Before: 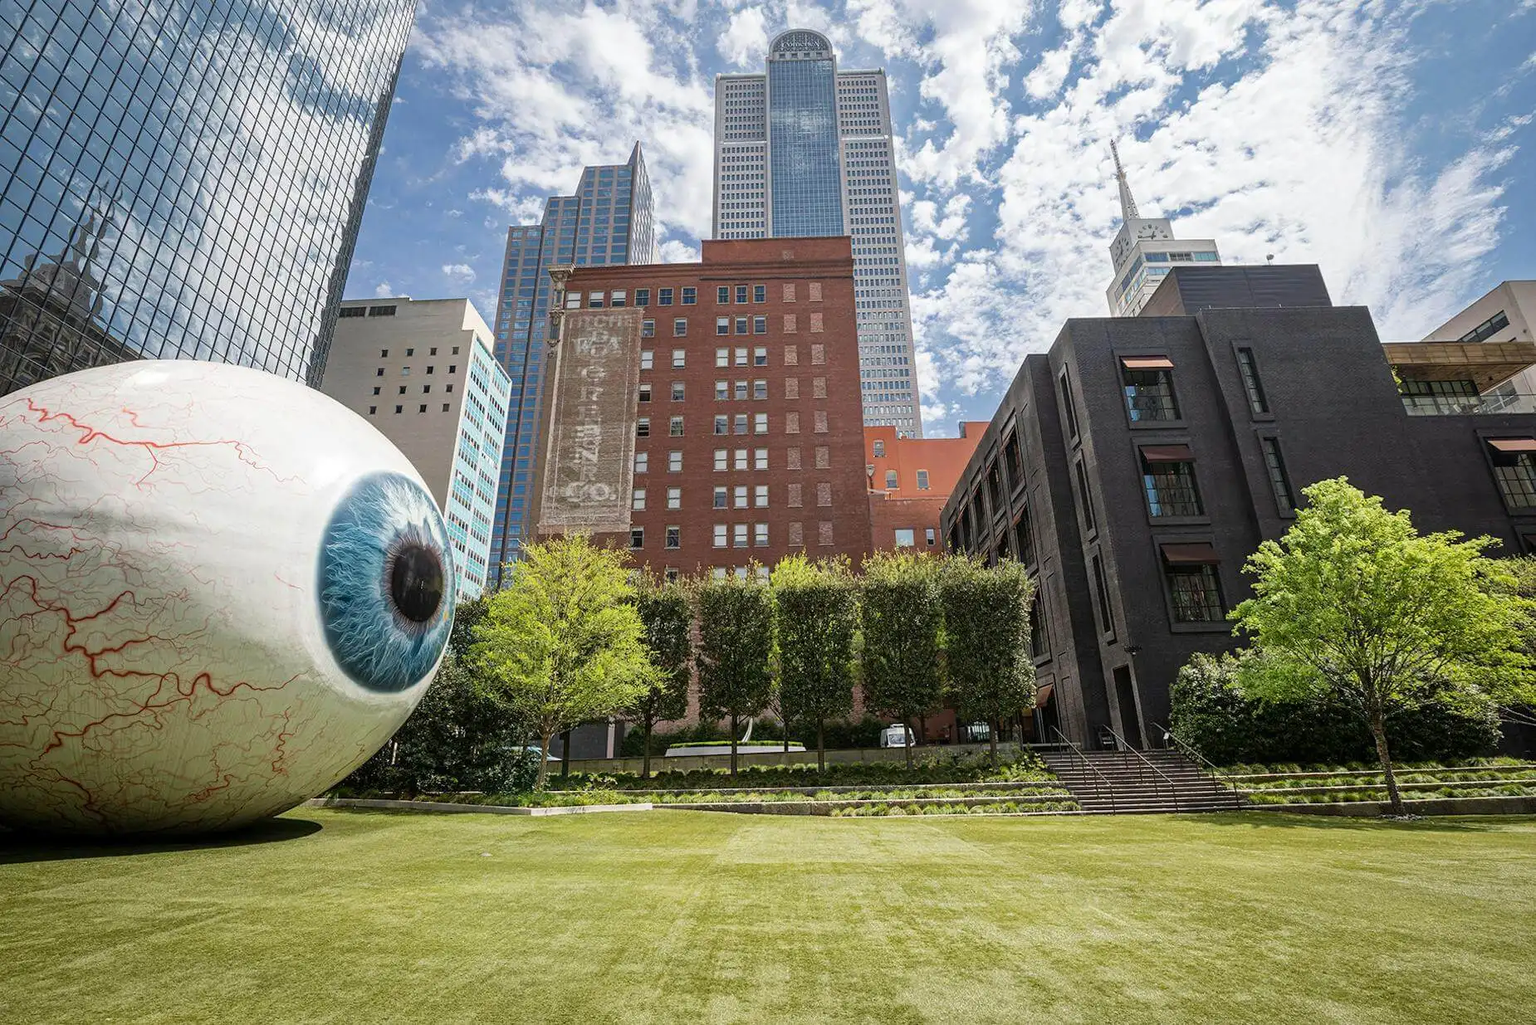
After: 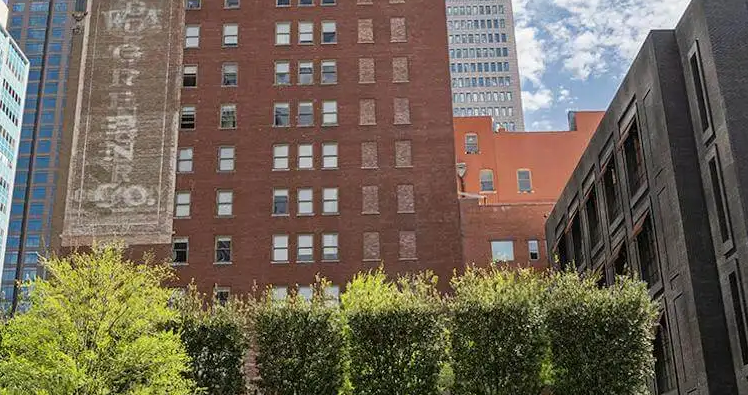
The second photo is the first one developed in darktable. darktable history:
white balance: emerald 1
crop: left 31.751%, top 32.172%, right 27.8%, bottom 35.83%
